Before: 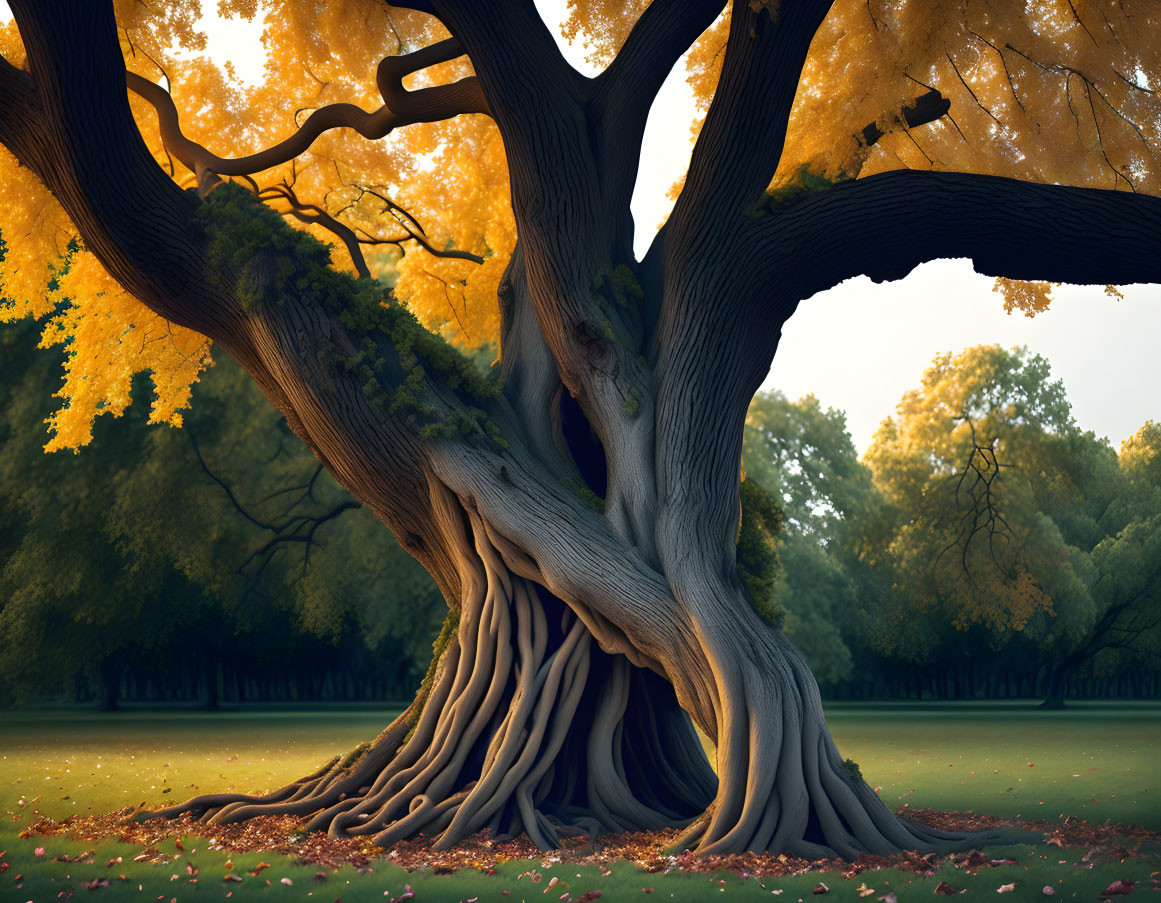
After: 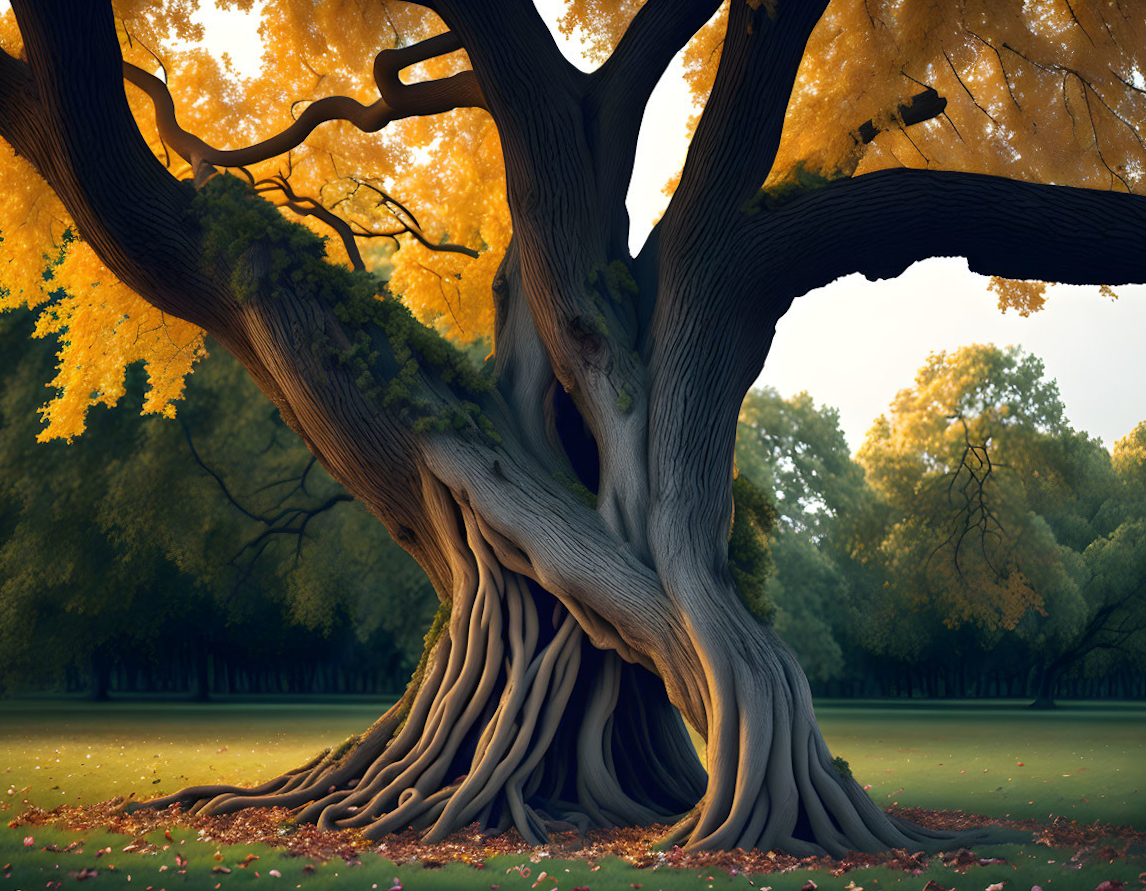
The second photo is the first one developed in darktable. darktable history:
crop and rotate: angle -0.579°
